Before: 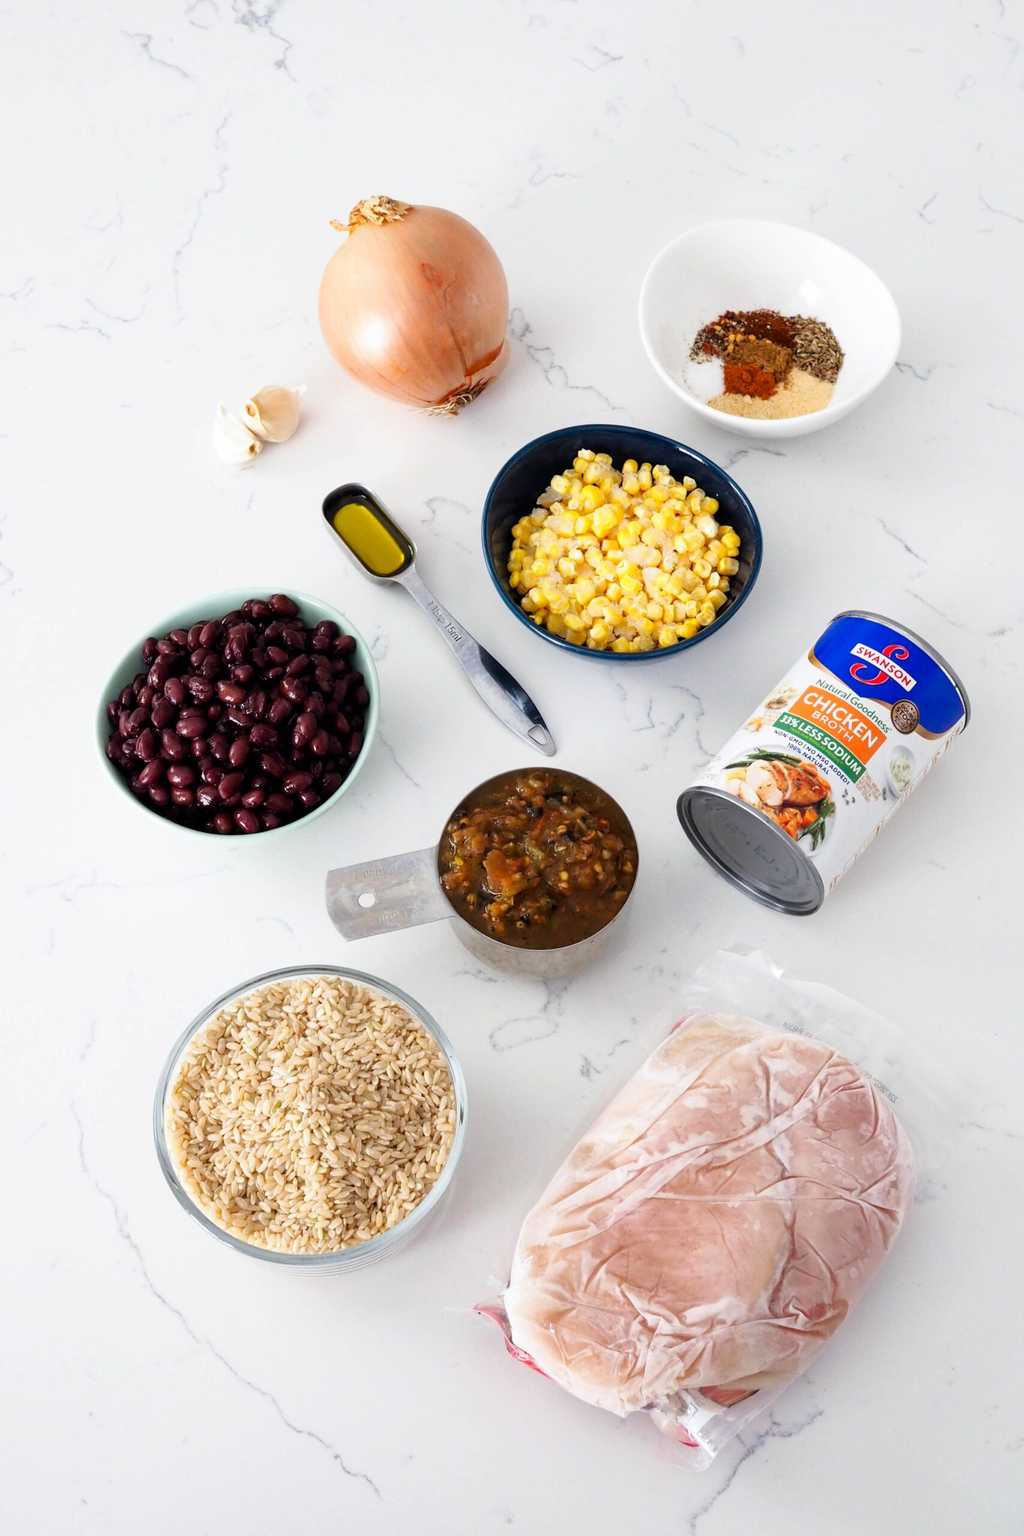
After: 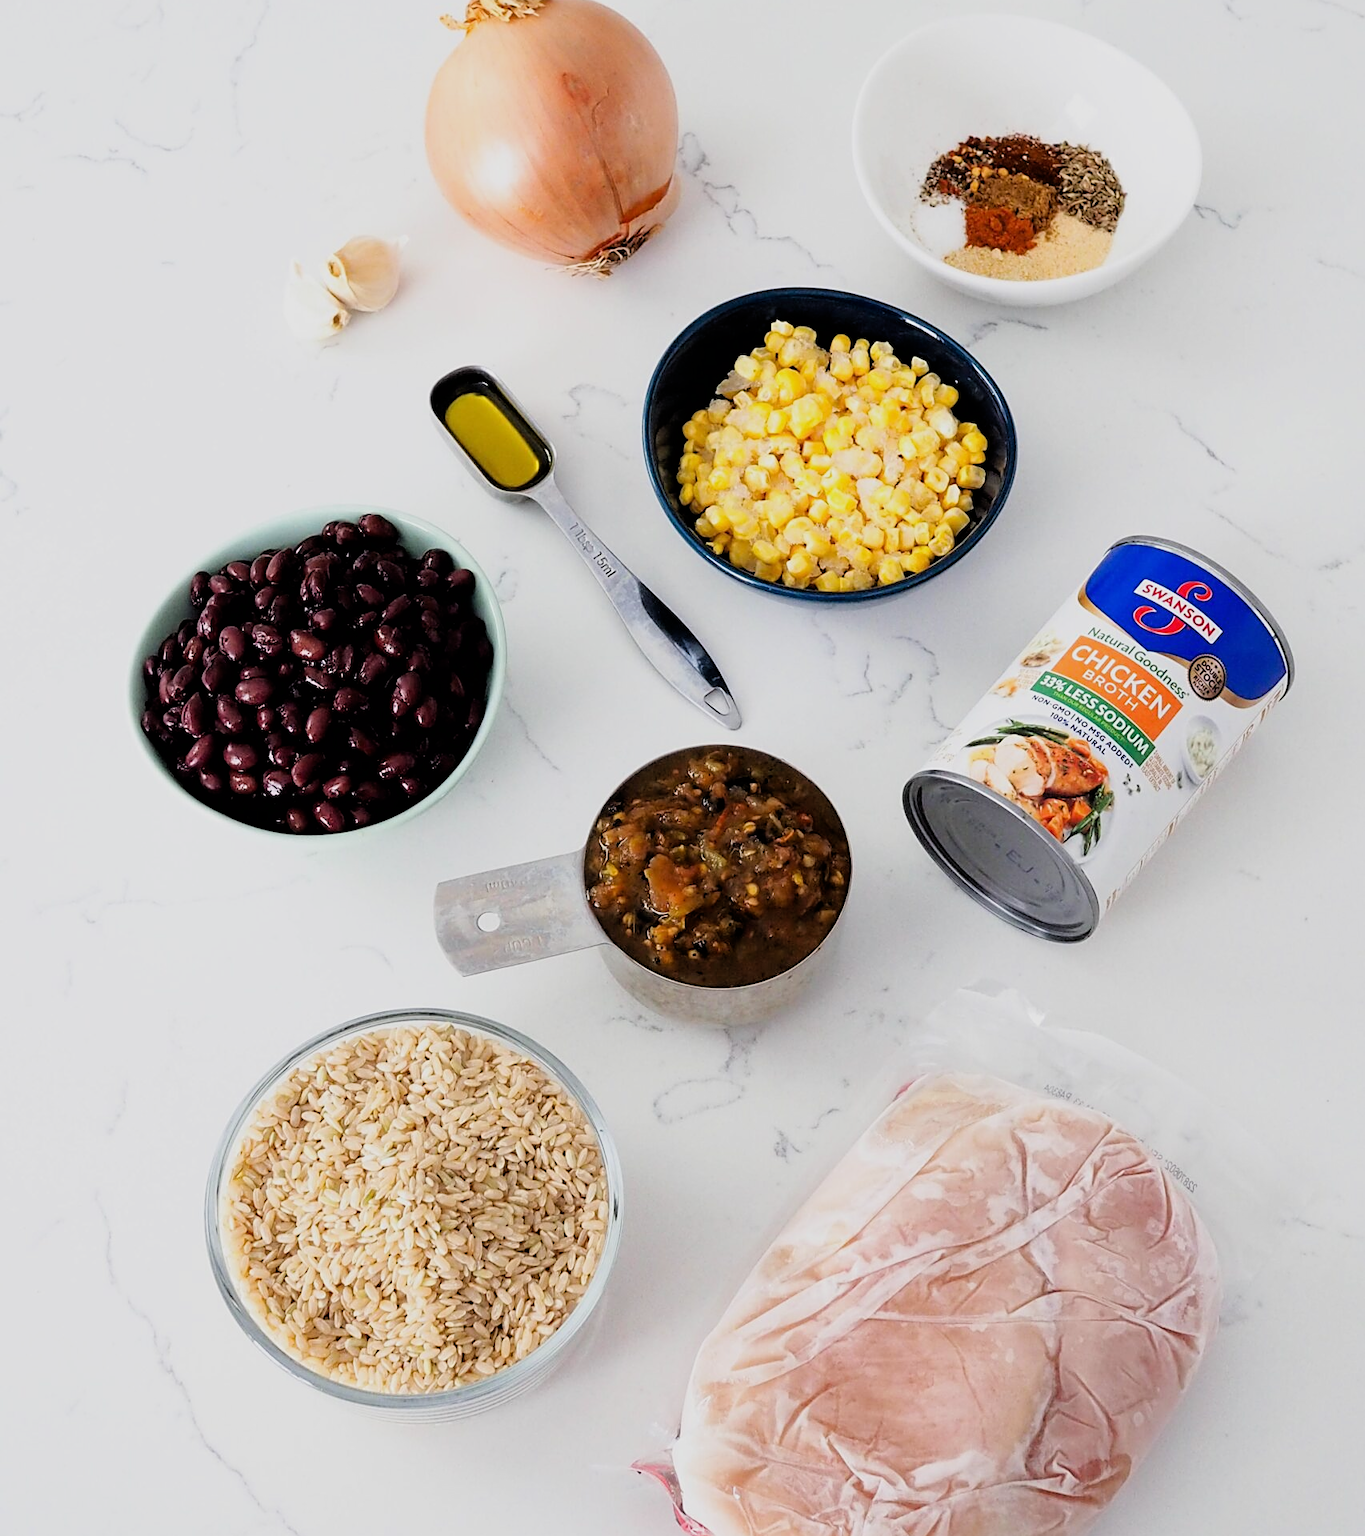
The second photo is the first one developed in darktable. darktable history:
crop: top 13.621%, bottom 11.355%
sharpen: on, module defaults
filmic rgb: black relative exposure -7.74 EV, white relative exposure 4.46 EV, hardness 3.76, latitude 49.85%, contrast 1.1
